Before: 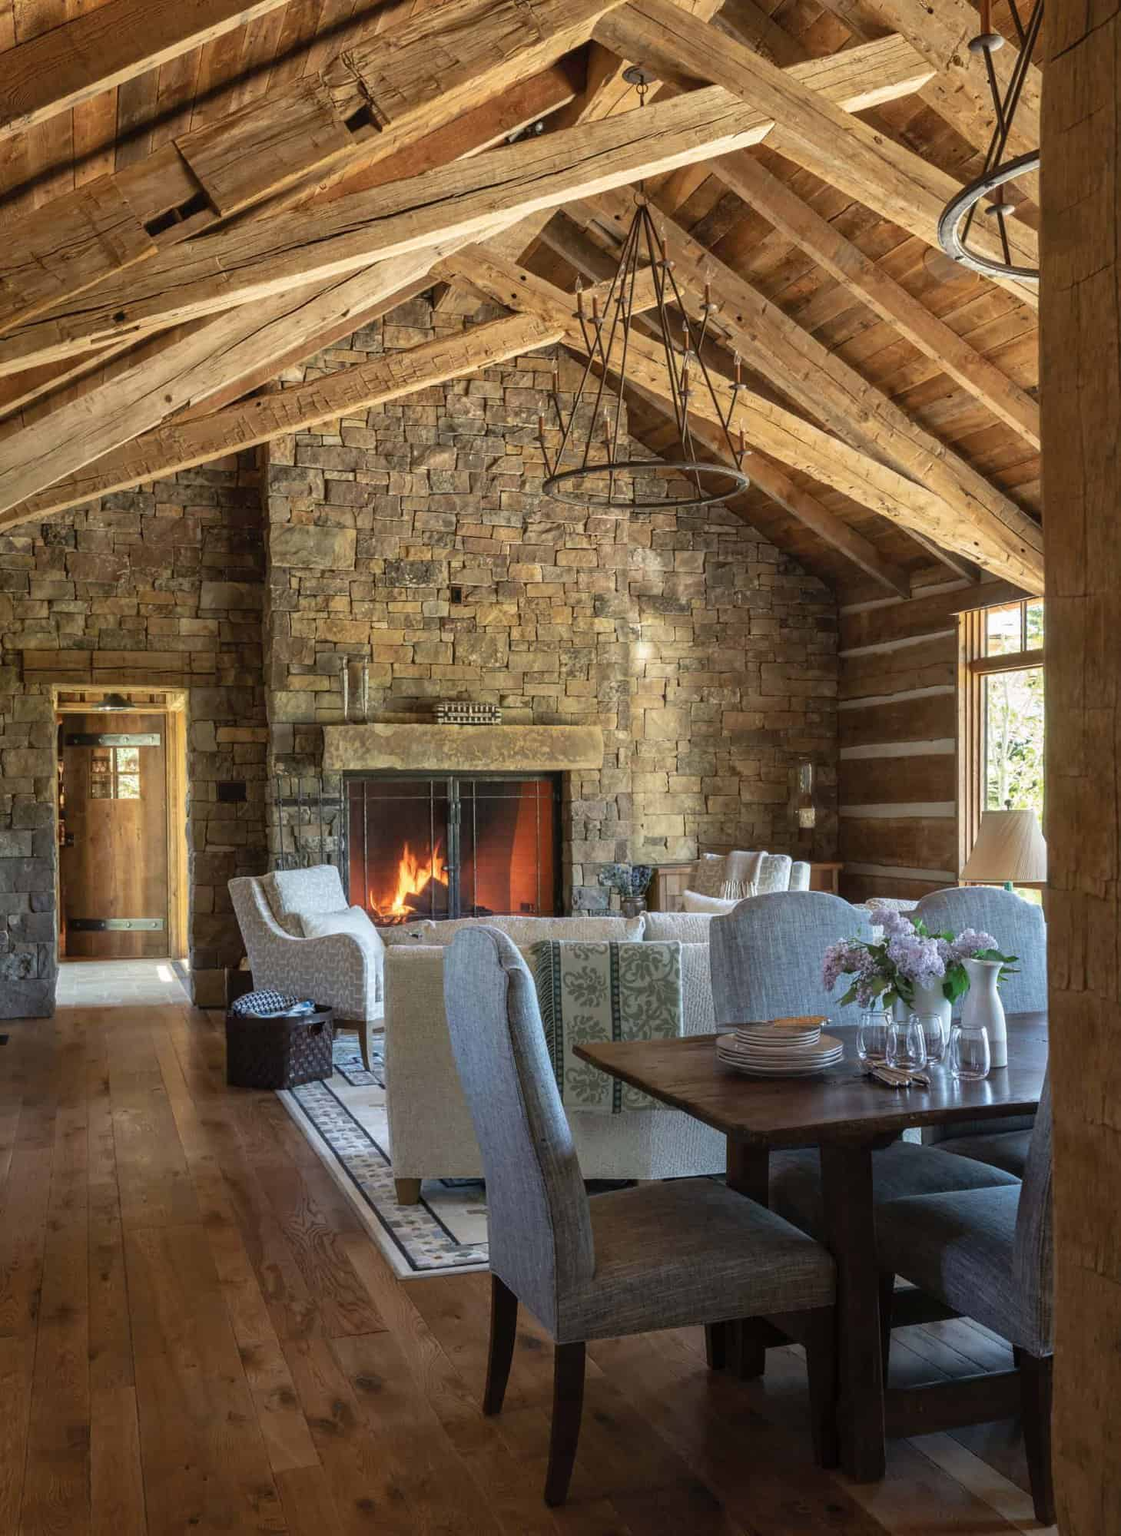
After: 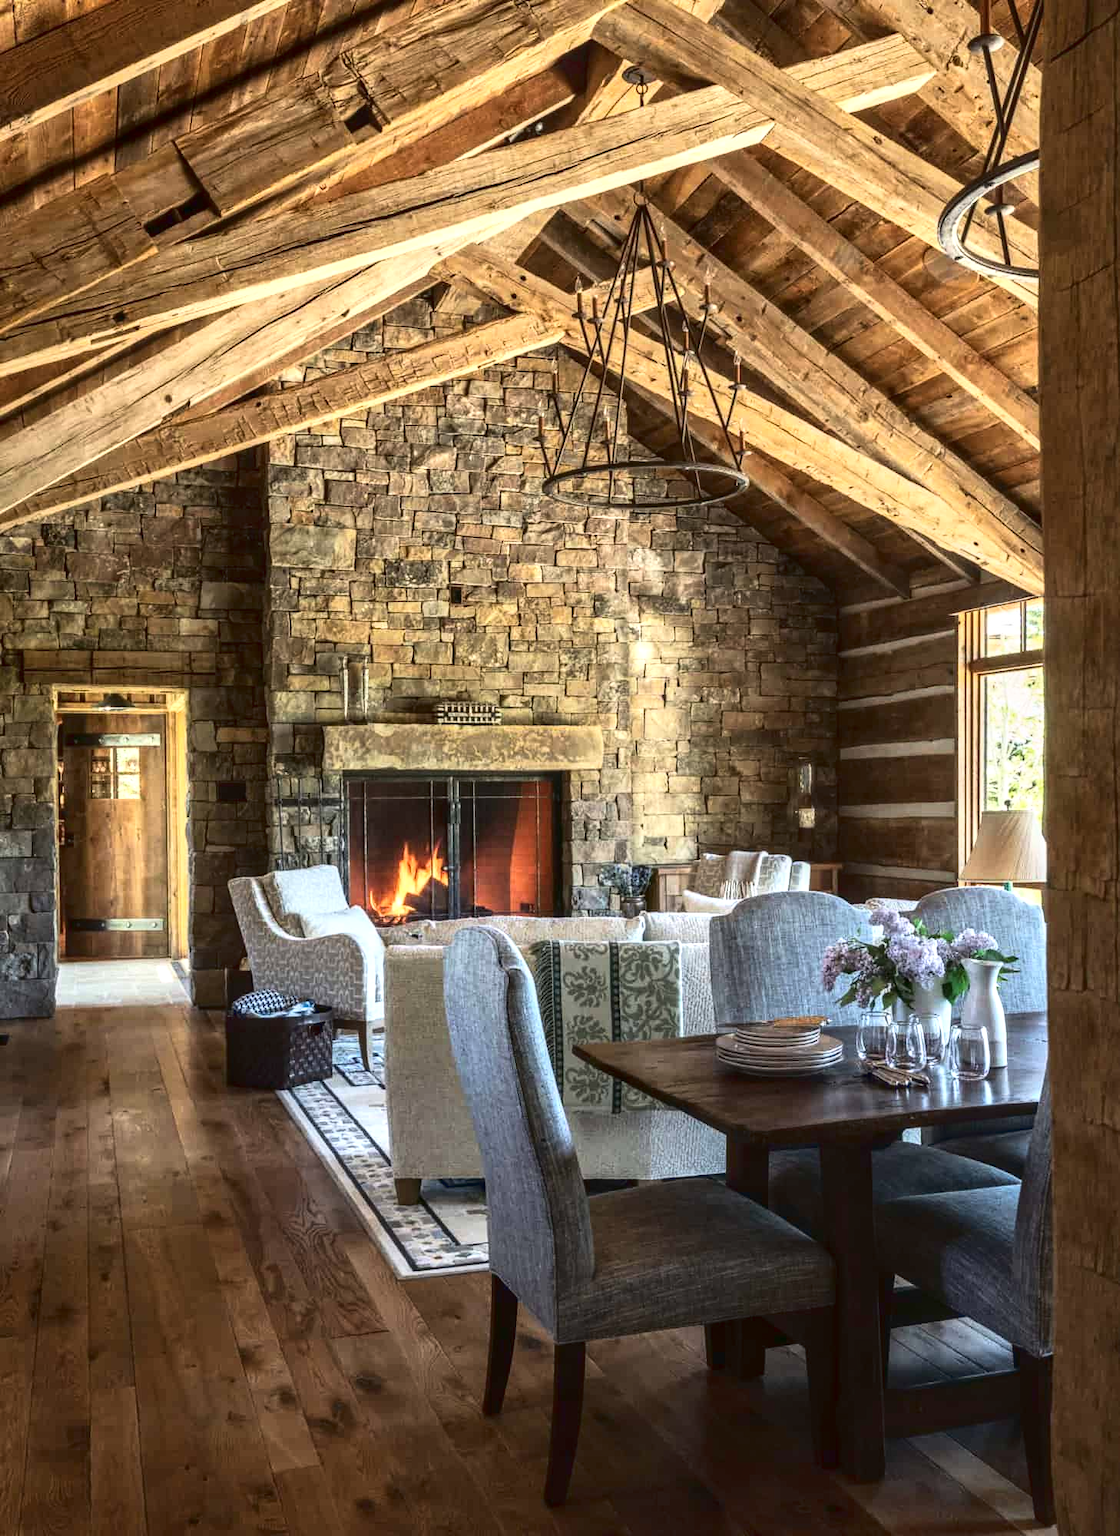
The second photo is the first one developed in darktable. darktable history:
tone curve: curves: ch0 [(0, 0.058) (0.198, 0.188) (0.512, 0.582) (0.625, 0.754) (0.81, 0.934) (1, 1)], color space Lab, linked channels, preserve colors none
local contrast: highlights 40%, shadows 60%, detail 136%, midtone range 0.514
